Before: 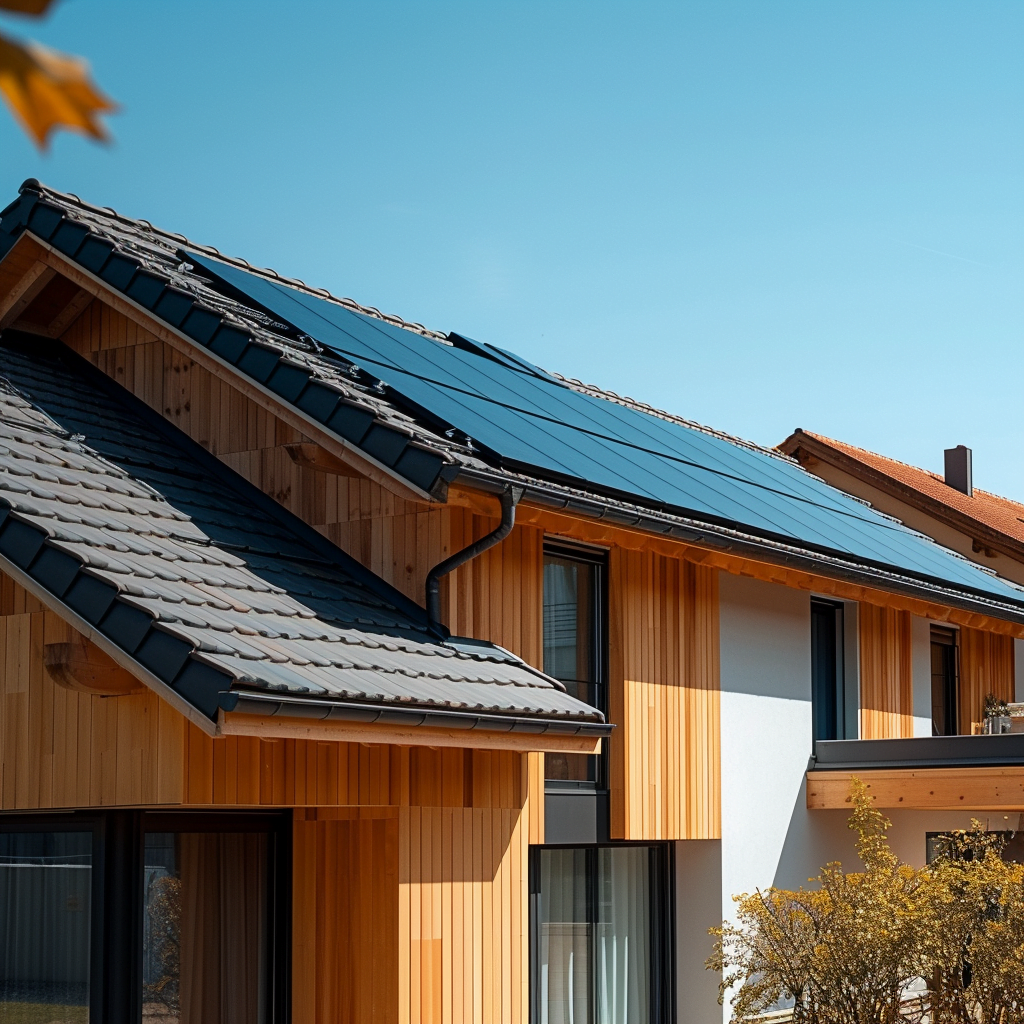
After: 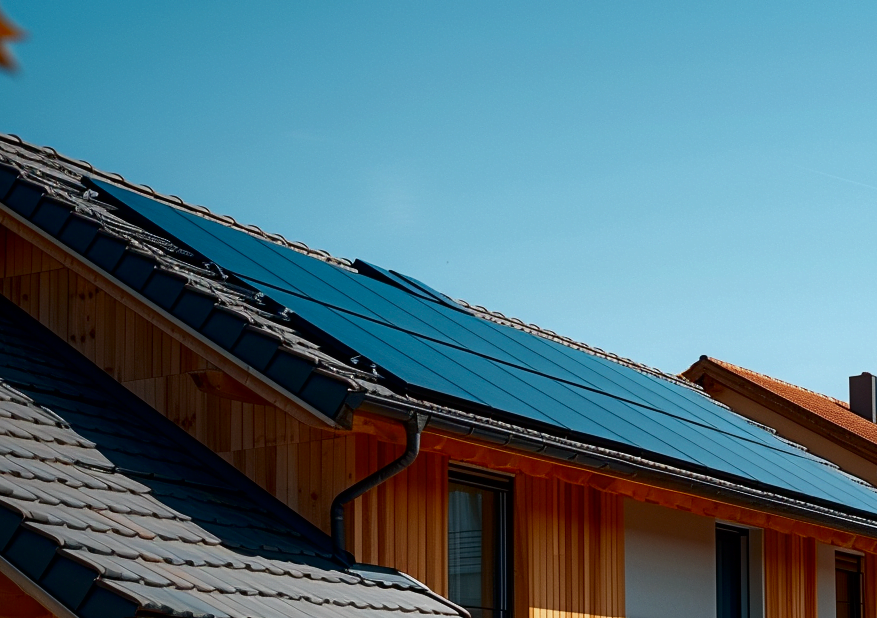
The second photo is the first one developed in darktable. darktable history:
crop and rotate: left 9.345%, top 7.22%, right 4.982%, bottom 32.331%
contrast brightness saturation: brightness -0.2, saturation 0.08
